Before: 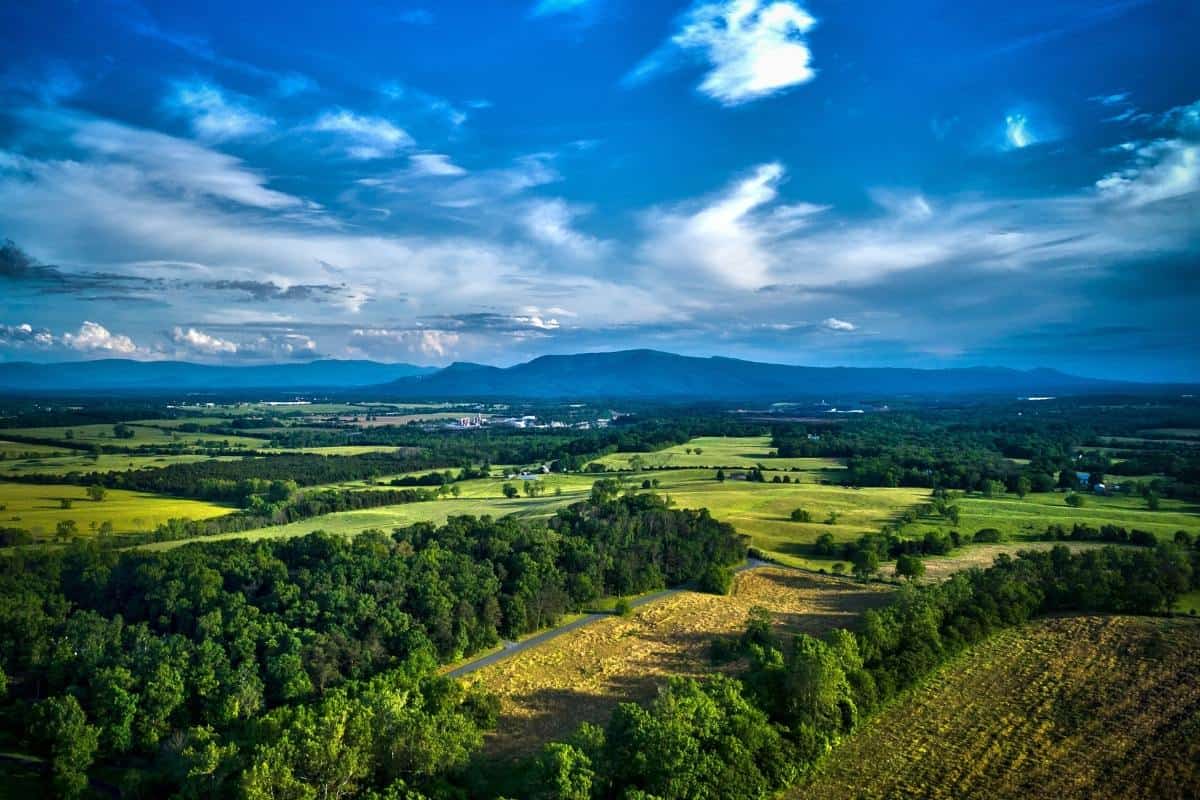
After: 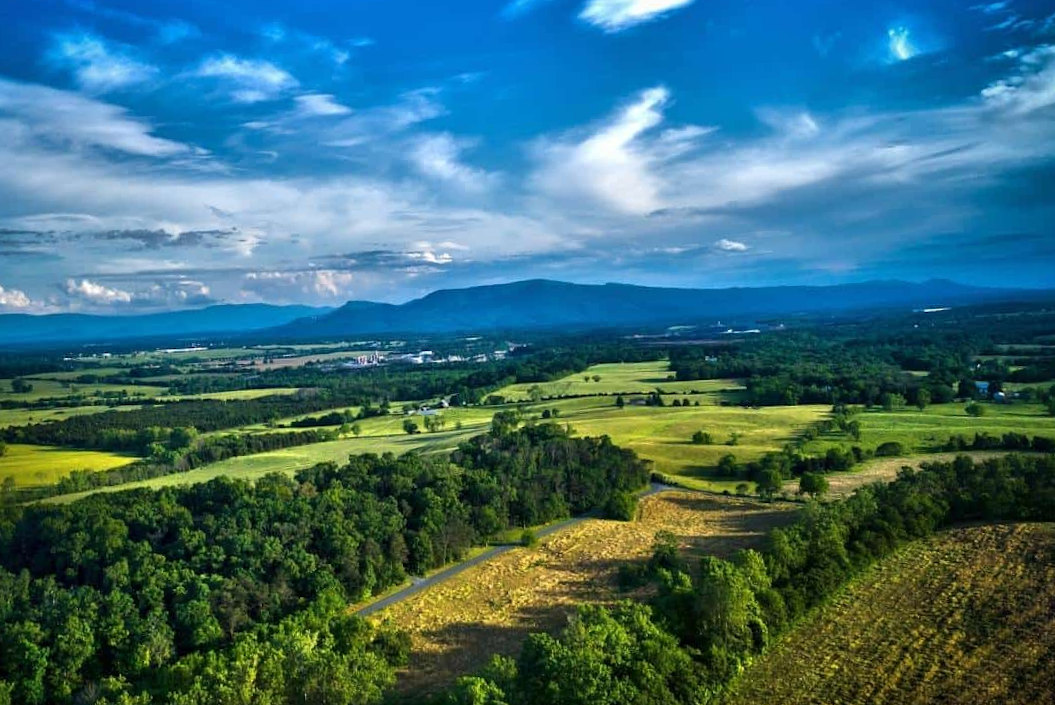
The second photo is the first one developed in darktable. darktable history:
crop and rotate: angle 2.71°, left 5.875%, top 5.7%
